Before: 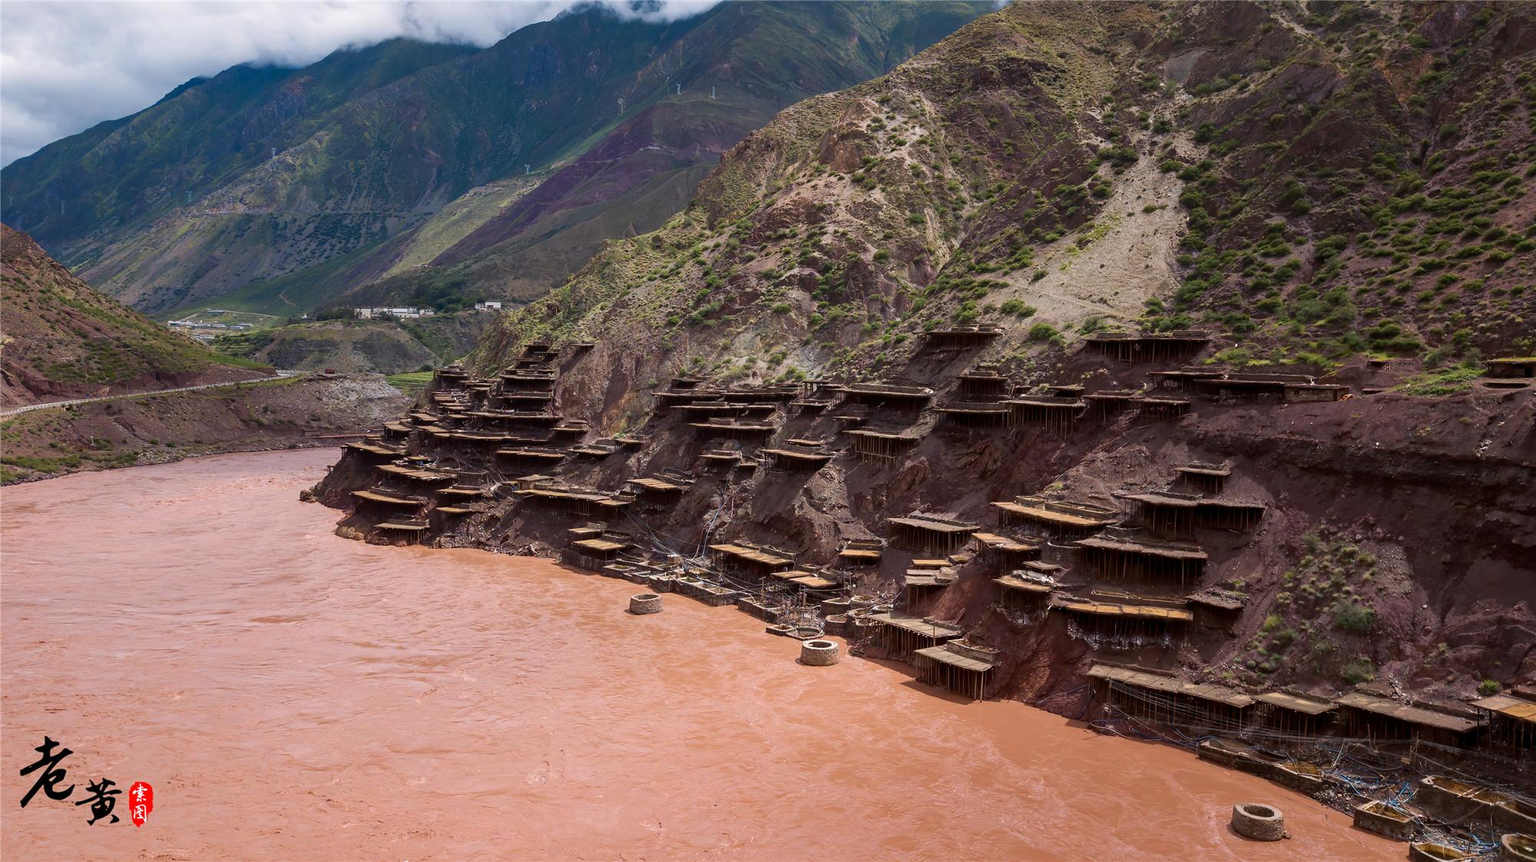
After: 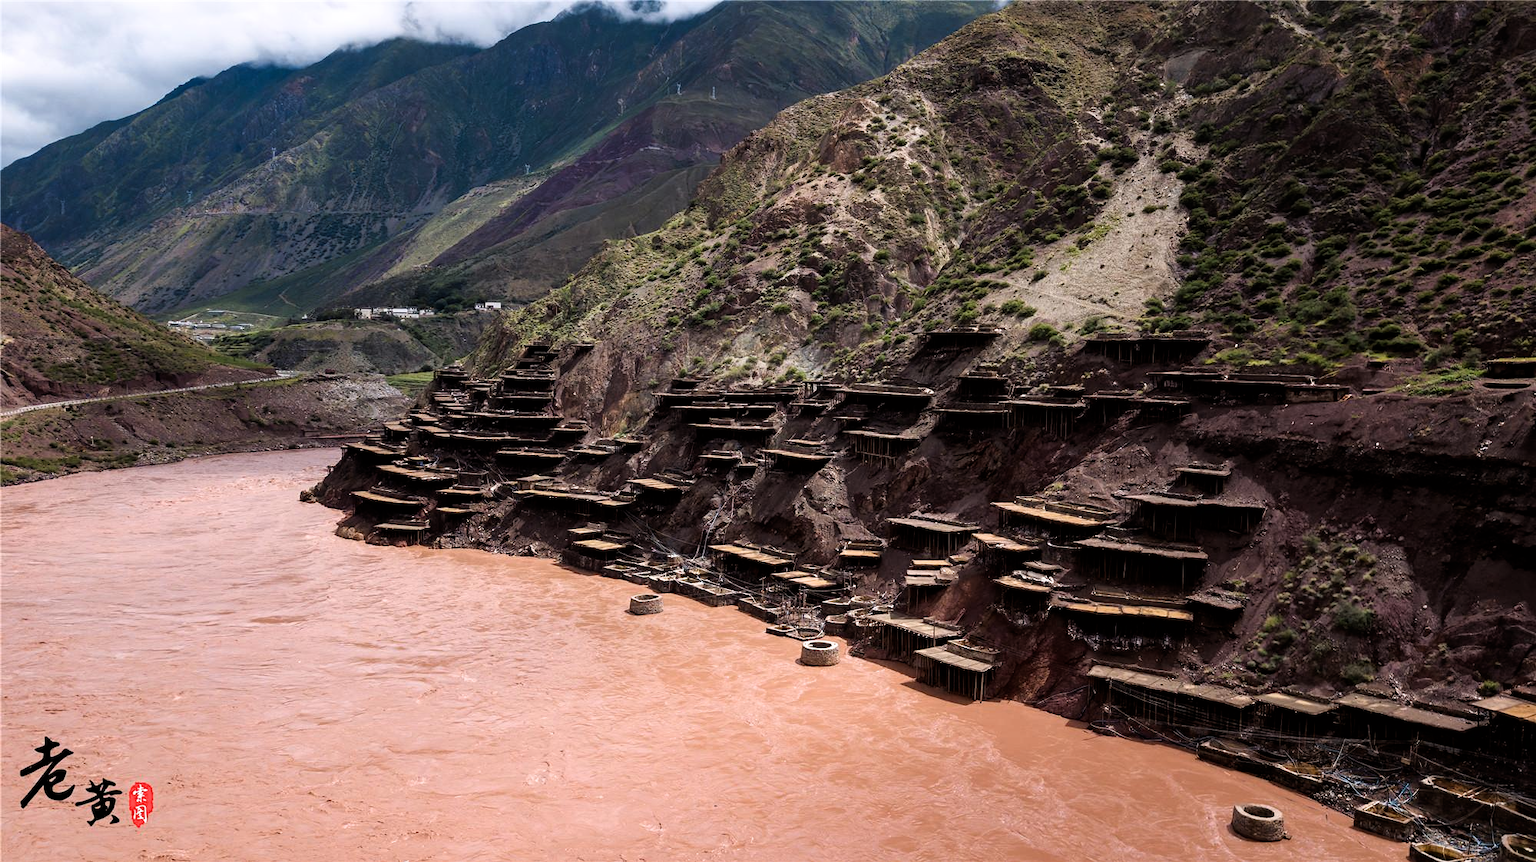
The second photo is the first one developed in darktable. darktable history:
filmic rgb: black relative exposure -8.28 EV, white relative exposure 2.2 EV, threshold 2.99 EV, target white luminance 99.857%, hardness 7.05, latitude 75.04%, contrast 1.322, highlights saturation mix -2.14%, shadows ↔ highlights balance 29.92%, iterations of high-quality reconstruction 0, enable highlight reconstruction true
